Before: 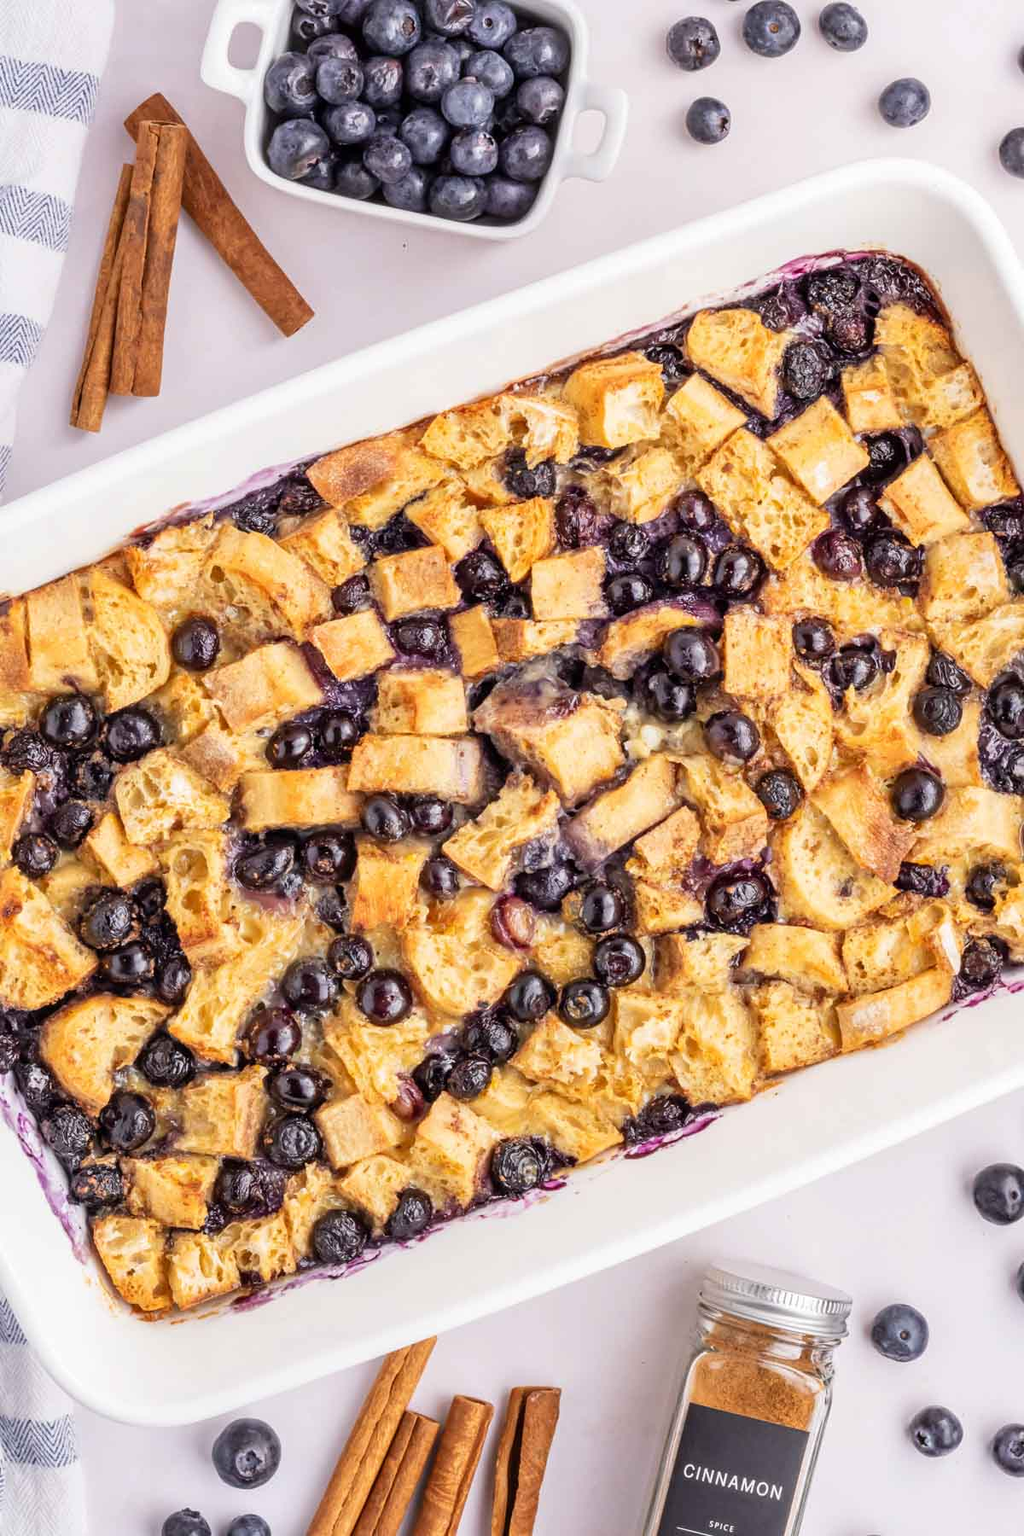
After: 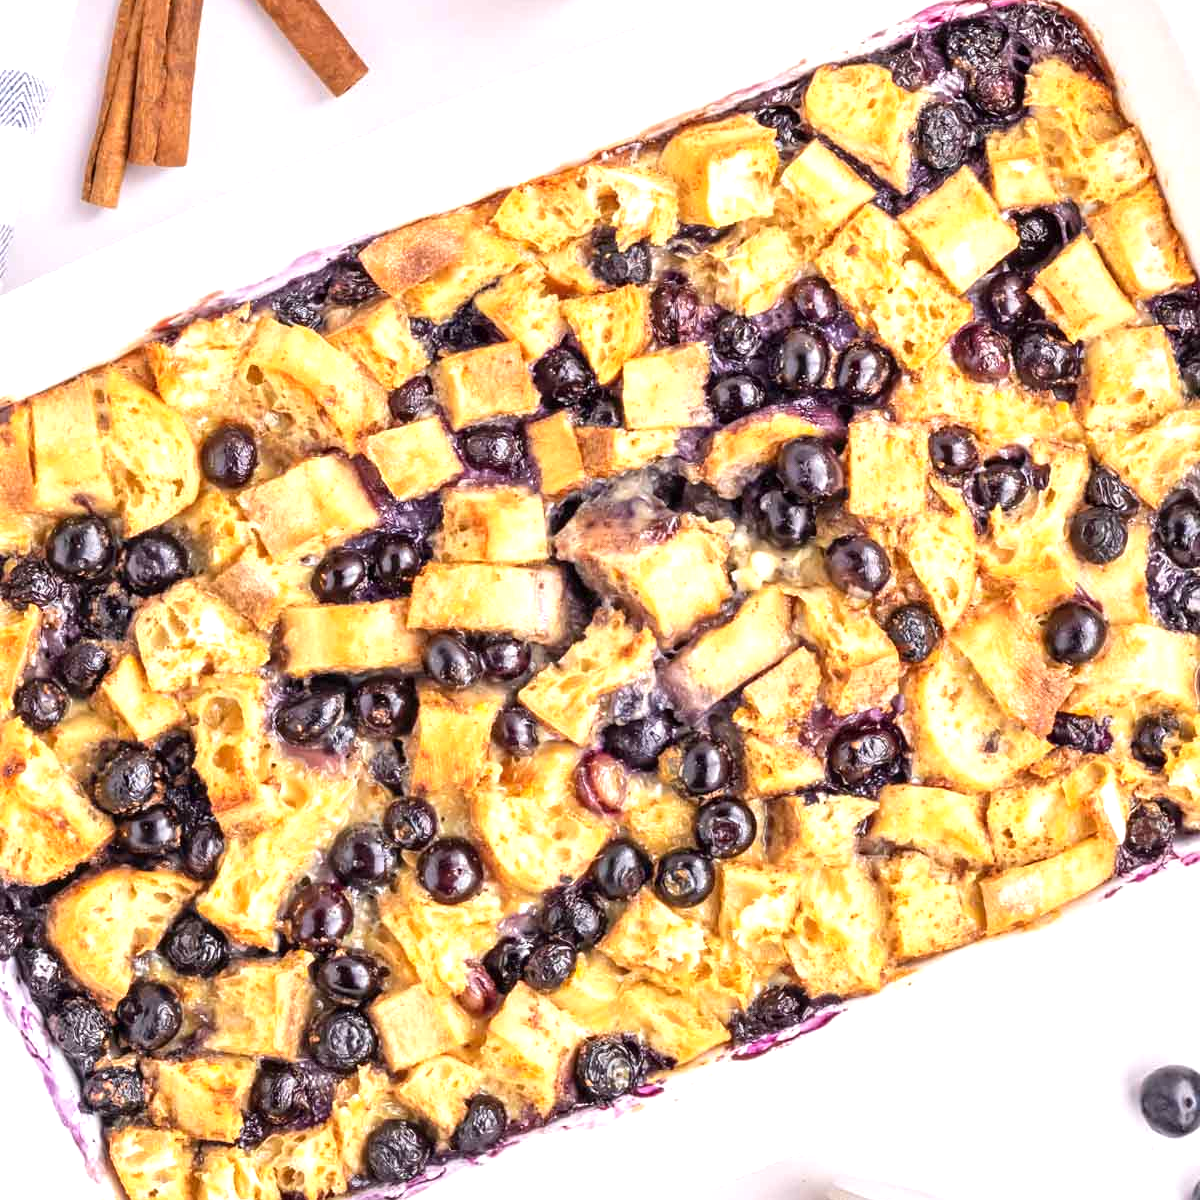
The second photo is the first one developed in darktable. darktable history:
exposure: exposure 0.67 EV, compensate highlight preservation false
crop: top 16.609%, bottom 16.719%
